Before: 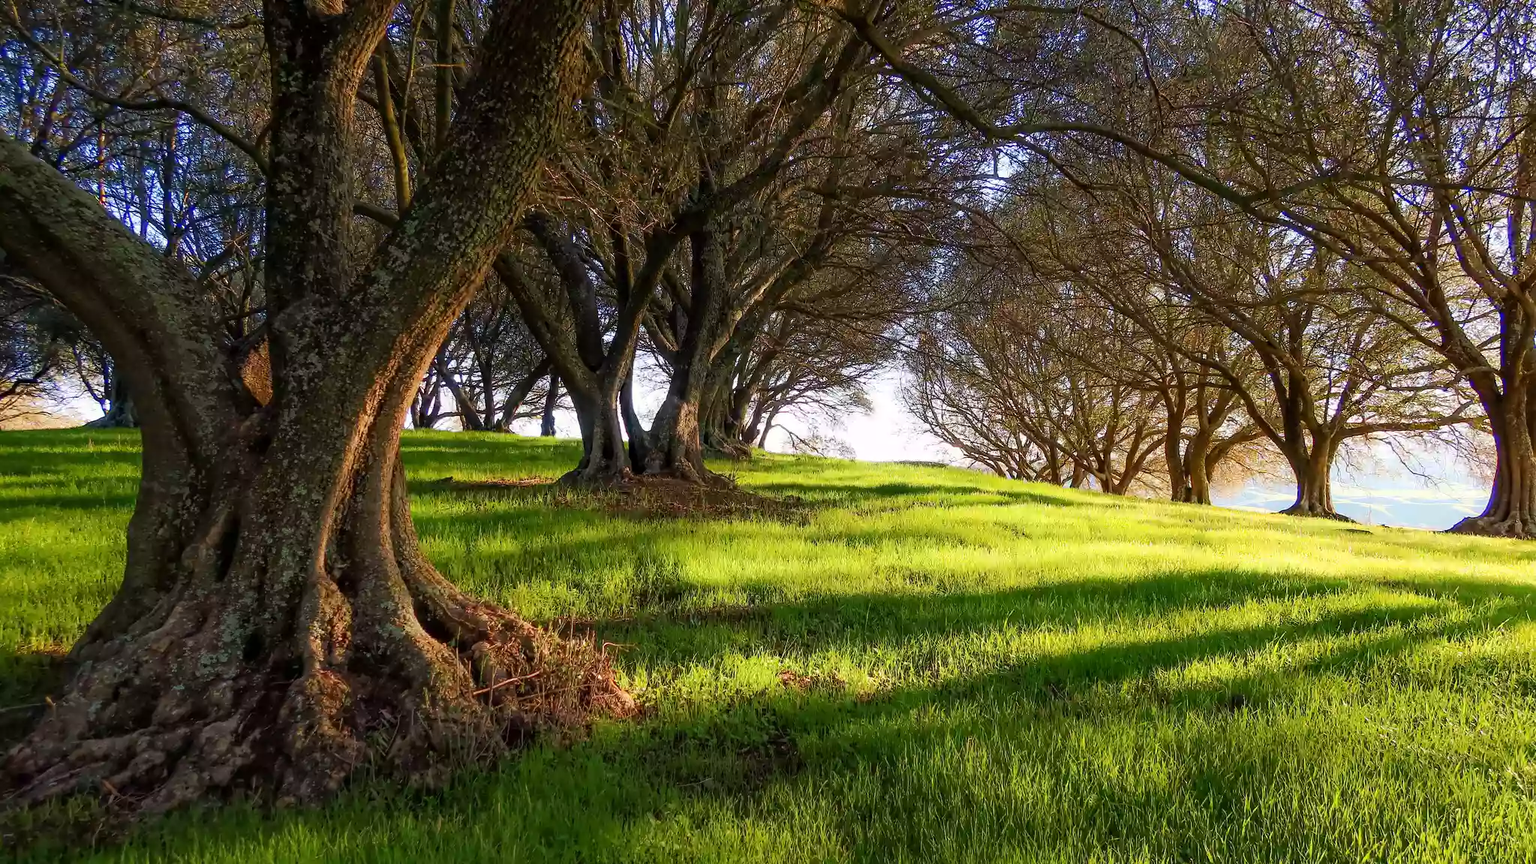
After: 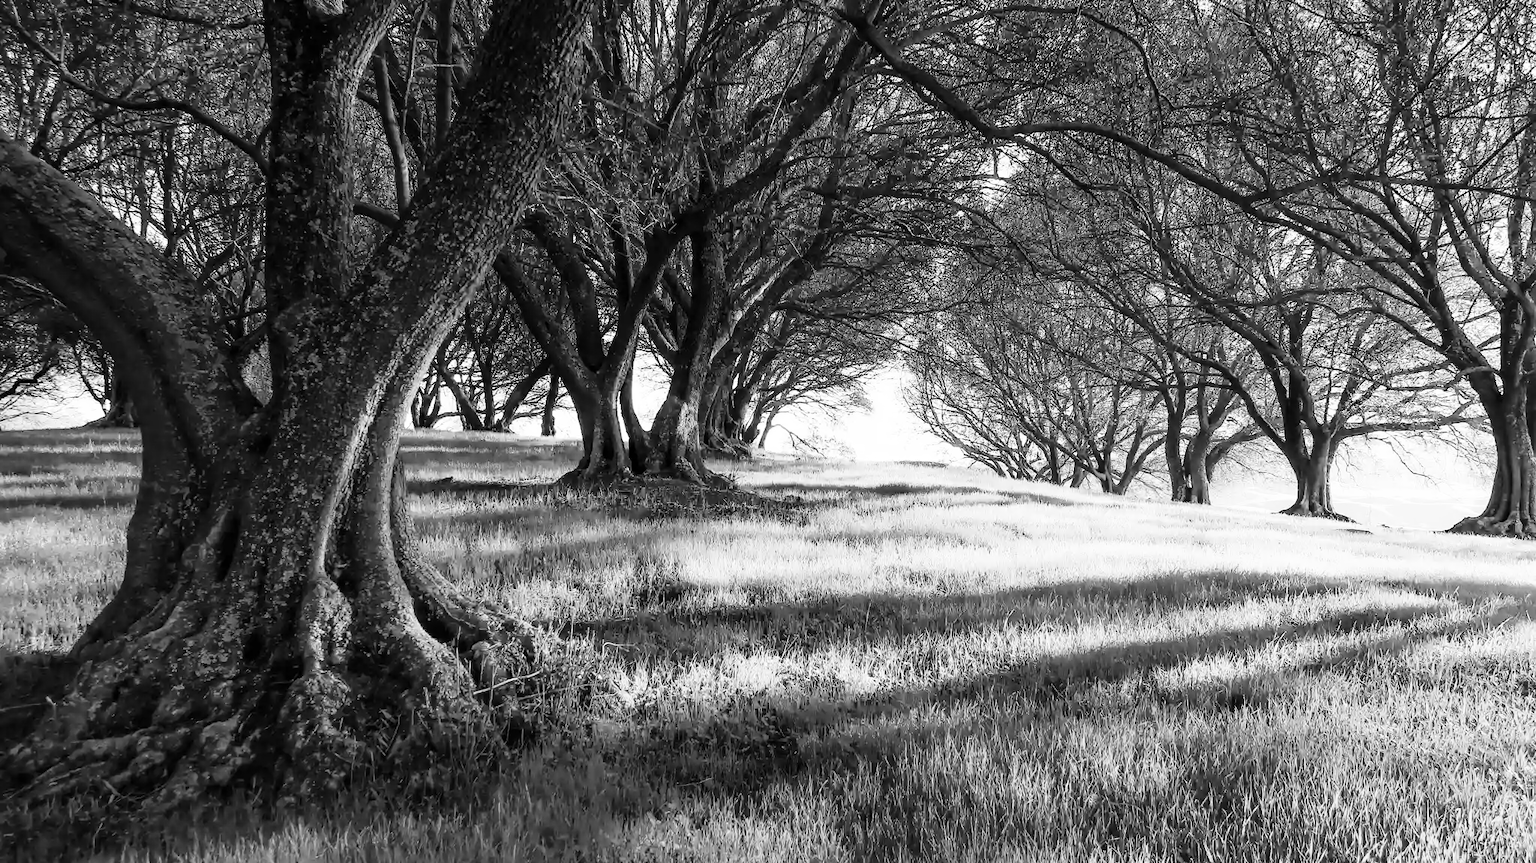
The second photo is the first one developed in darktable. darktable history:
base curve: curves: ch0 [(0, 0) (0.028, 0.03) (0.121, 0.232) (0.46, 0.748) (0.859, 0.968) (1, 1)], preserve colors none
color zones: curves: ch1 [(0, -0.394) (0.143, -0.394) (0.286, -0.394) (0.429, -0.392) (0.571, -0.391) (0.714, -0.391) (0.857, -0.391) (1, -0.394)], mix 24.73%
